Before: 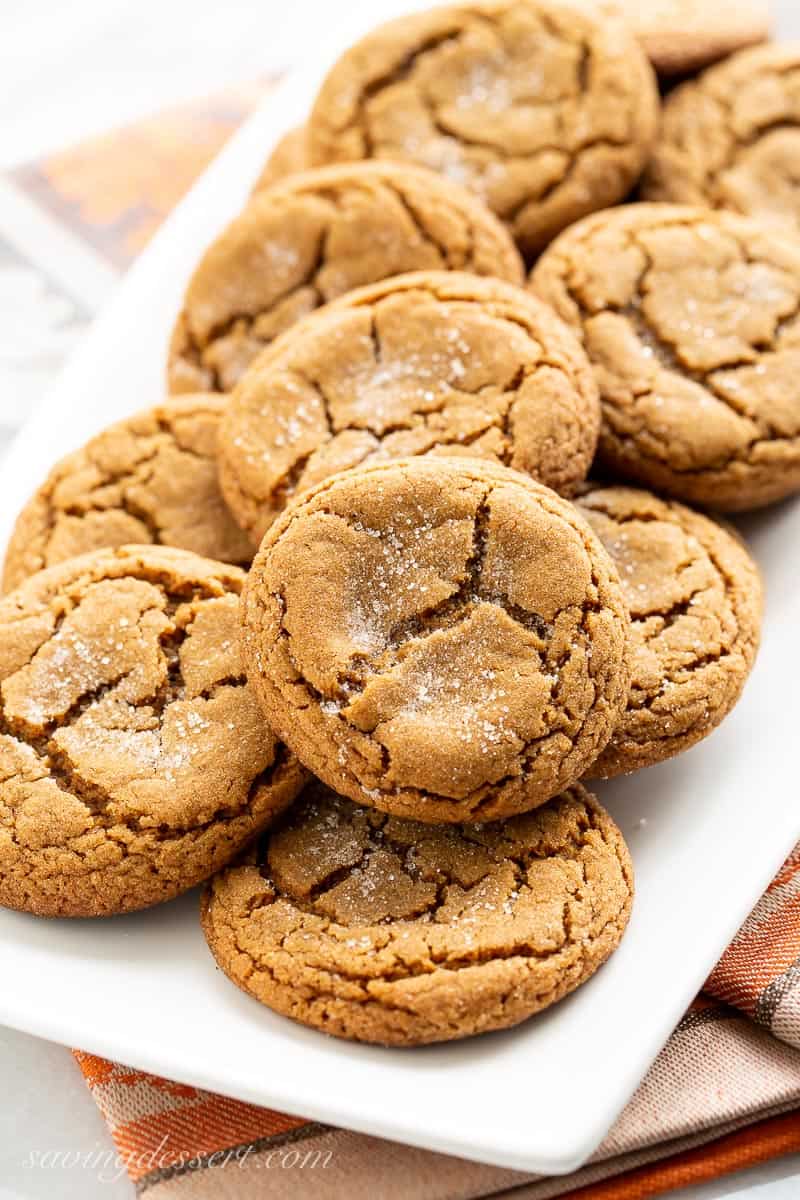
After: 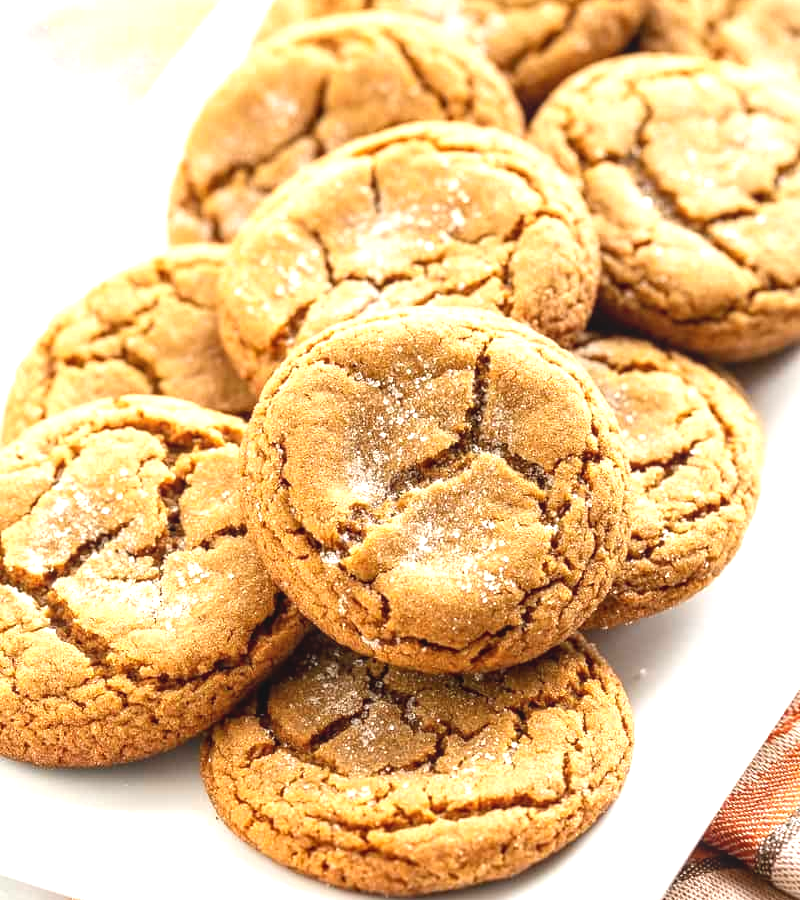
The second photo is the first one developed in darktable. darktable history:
exposure: black level correction 0, exposure 0.7 EV, compensate exposure bias true, compensate highlight preservation false
local contrast: detail 110%
crop and rotate: top 12.5%, bottom 12.5%
